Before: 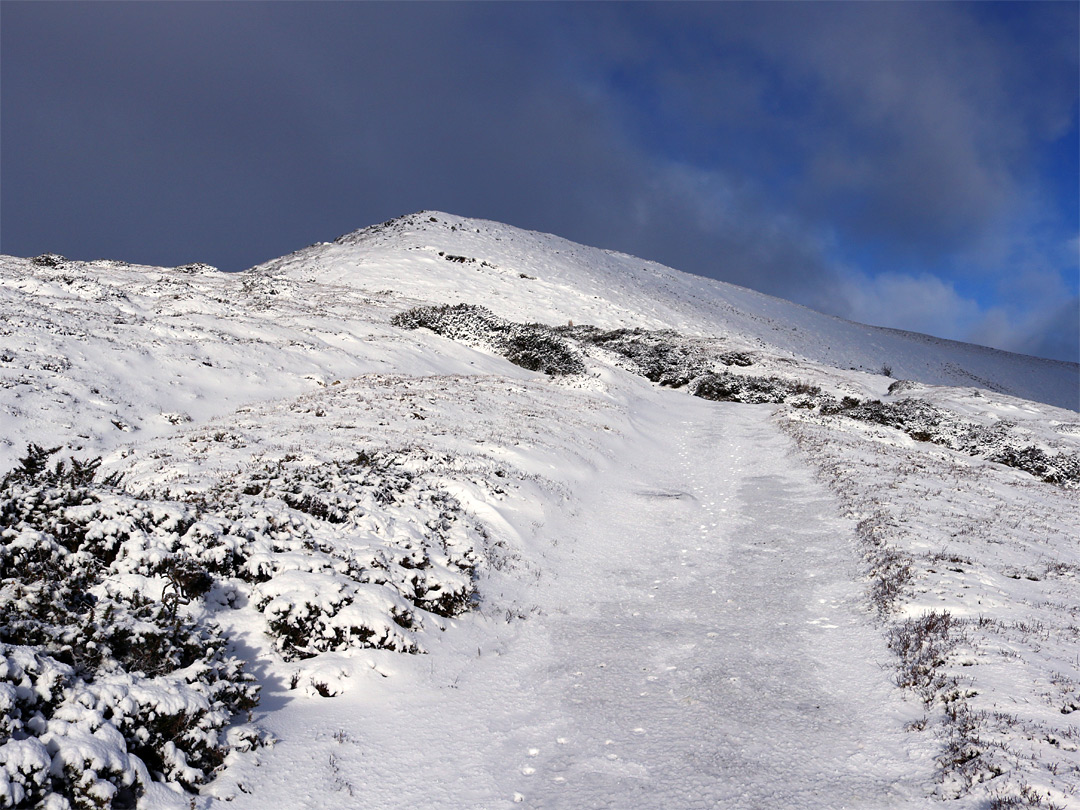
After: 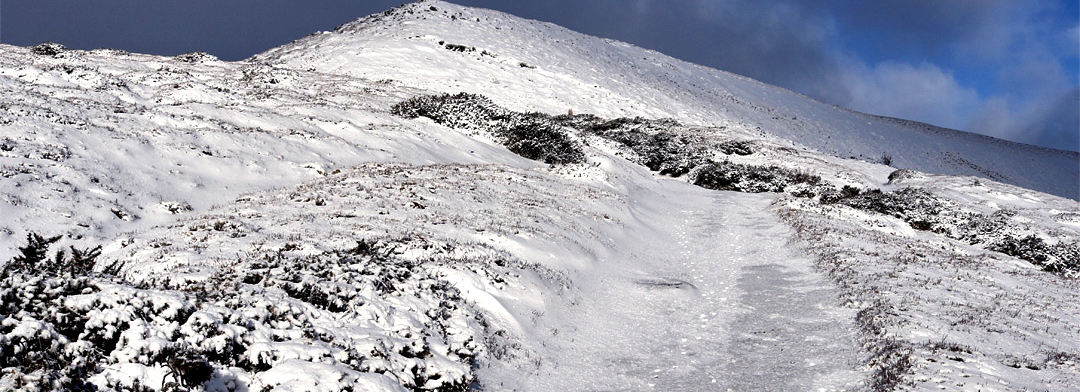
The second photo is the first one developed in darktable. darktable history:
crop and rotate: top 26.056%, bottom 25.543%
shadows and highlights: shadows 12, white point adjustment 1.2, soften with gaussian
local contrast: highlights 123%, shadows 126%, detail 140%, midtone range 0.254
